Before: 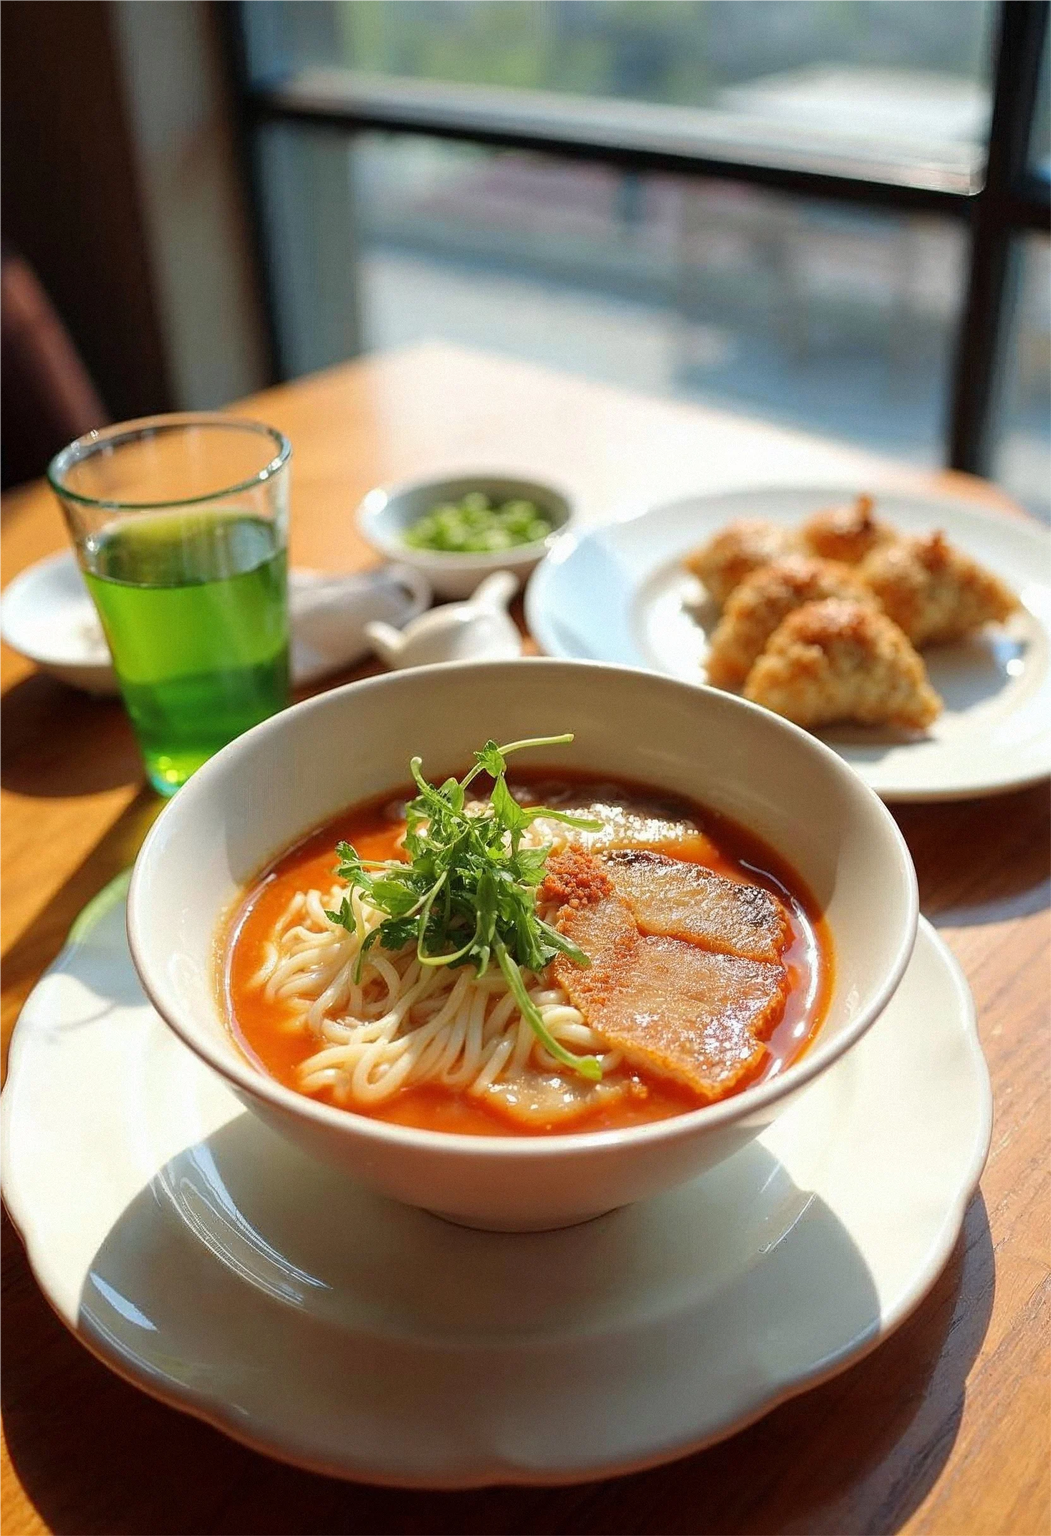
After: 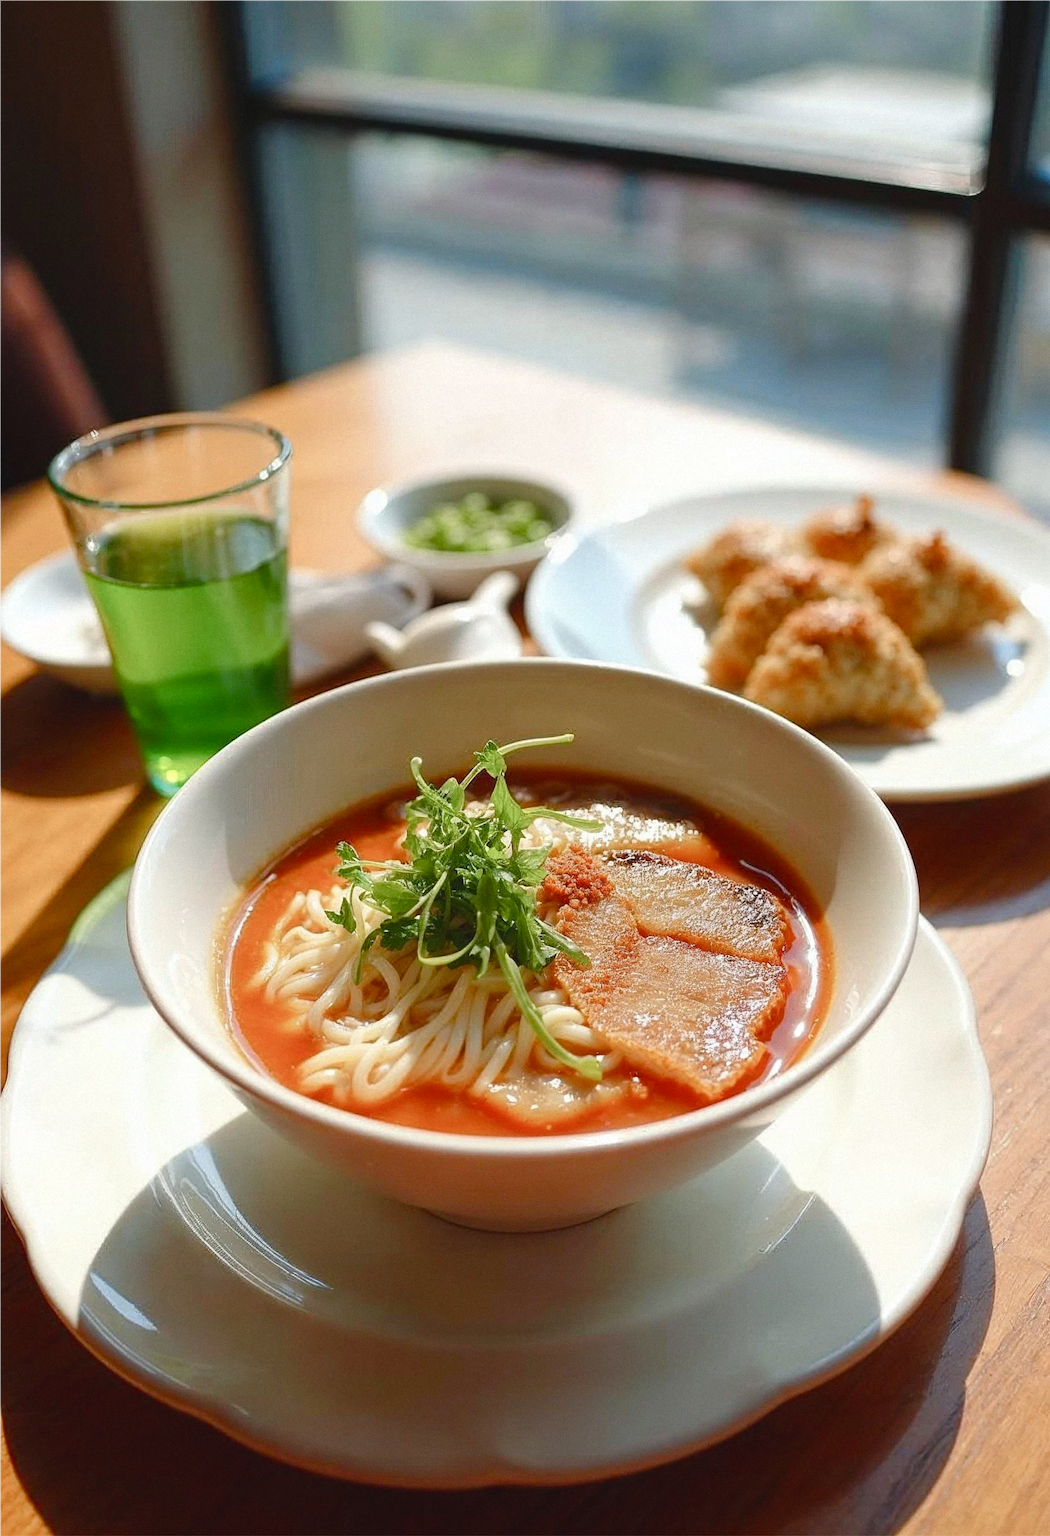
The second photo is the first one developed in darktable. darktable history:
color balance rgb: global offset › luminance 0.499%, perceptual saturation grading › global saturation 20%, perceptual saturation grading › highlights -48.955%, perceptual saturation grading › shadows 25.857%
